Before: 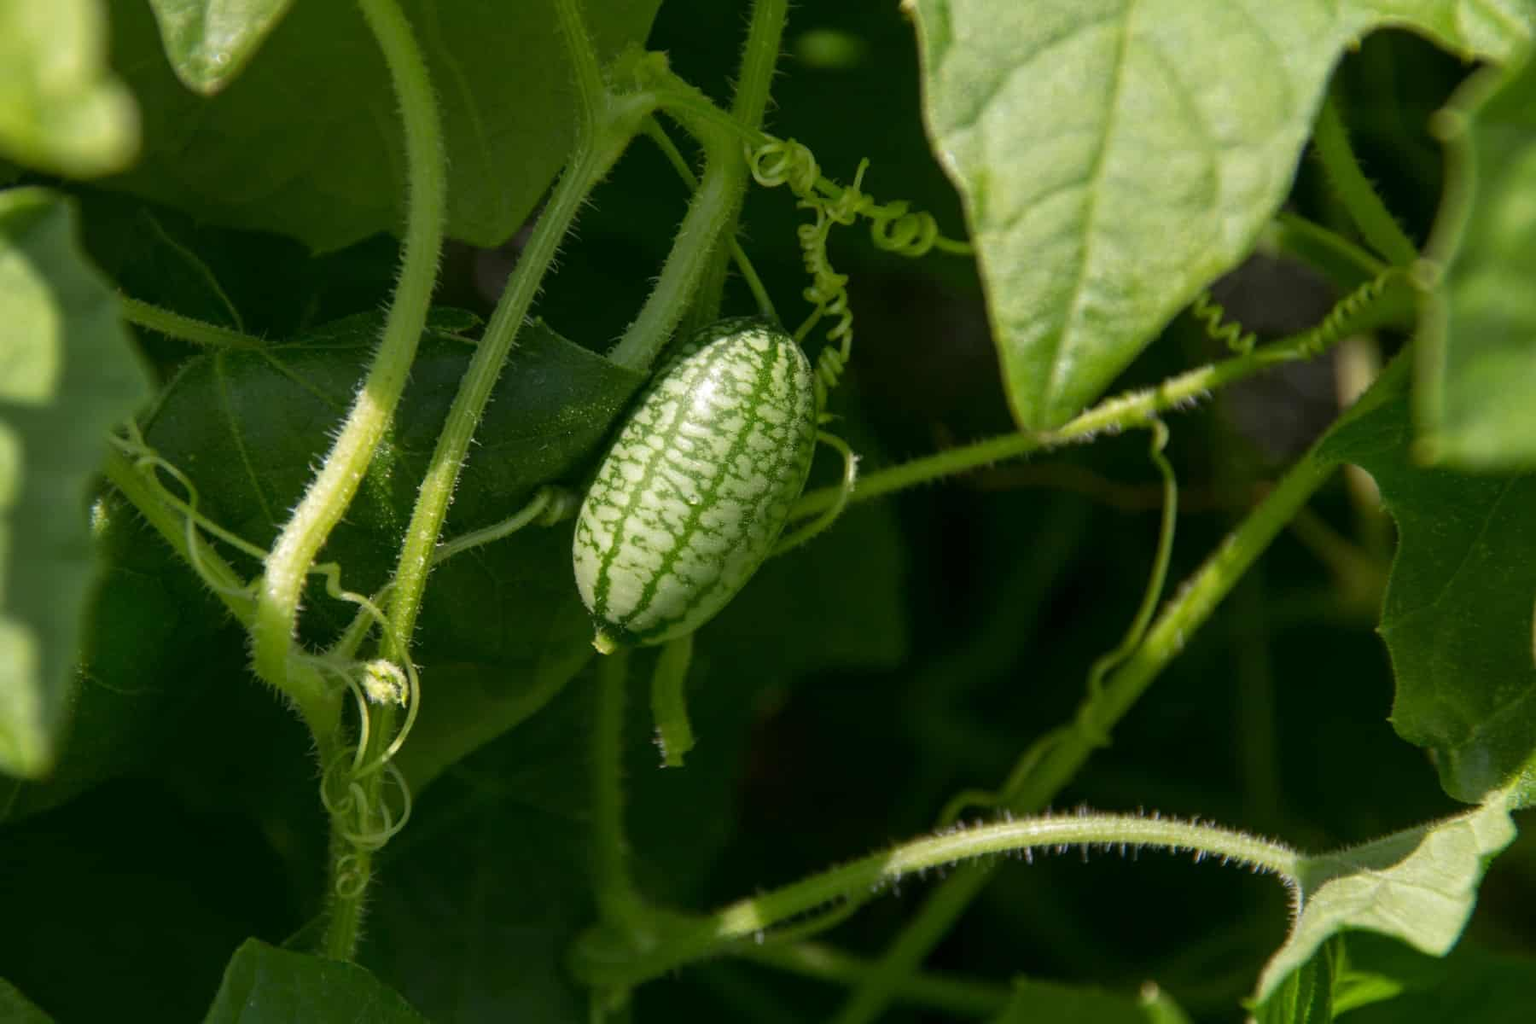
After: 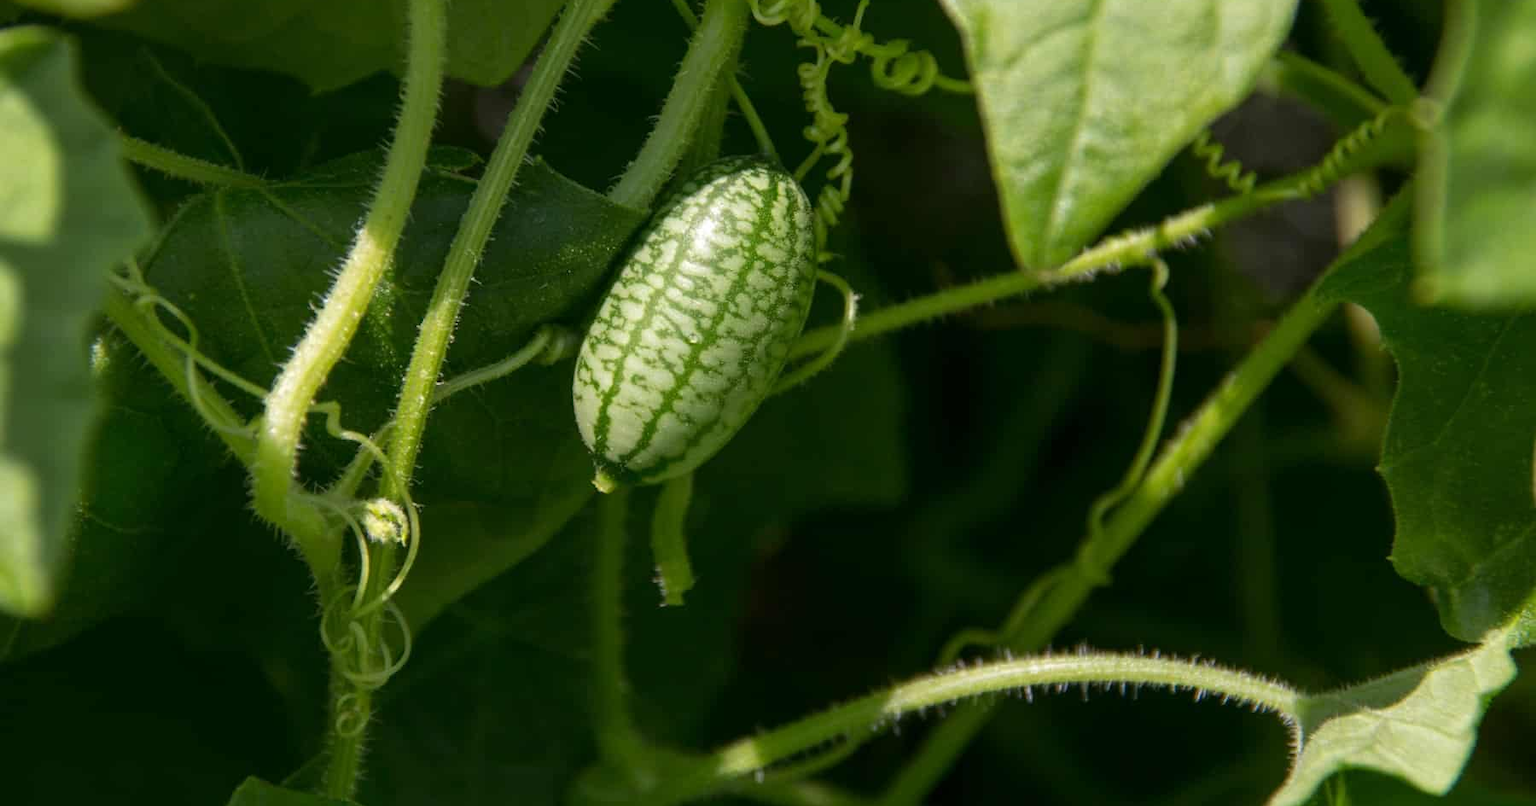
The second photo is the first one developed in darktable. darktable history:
crop and rotate: top 15.821%, bottom 5.386%
